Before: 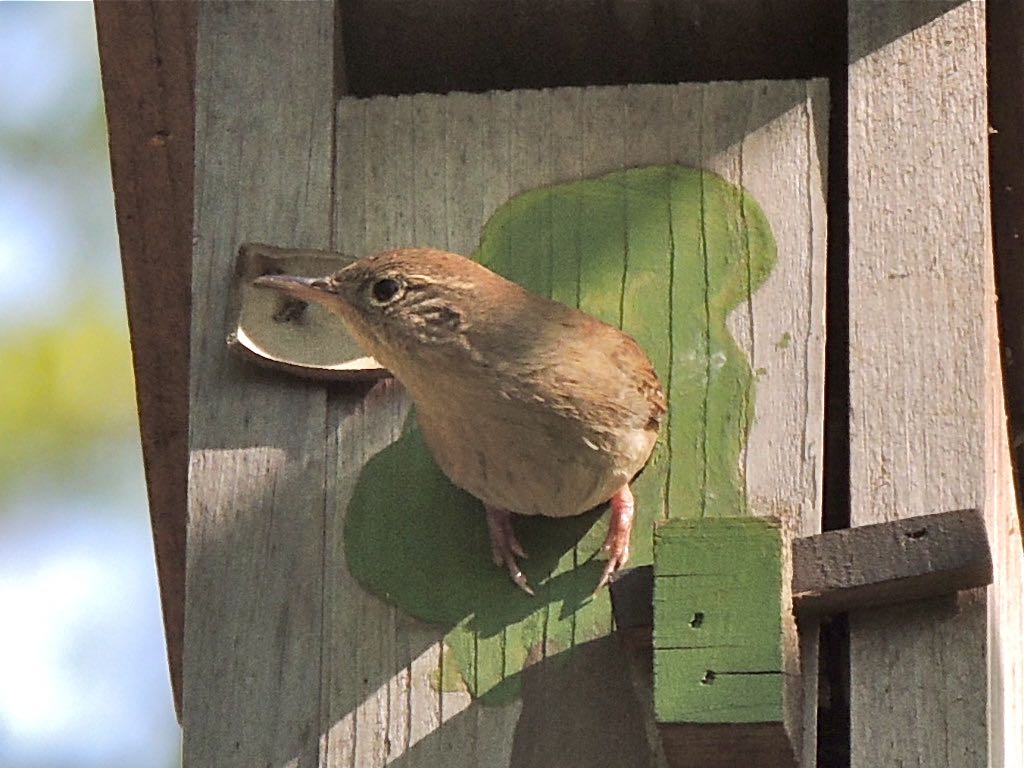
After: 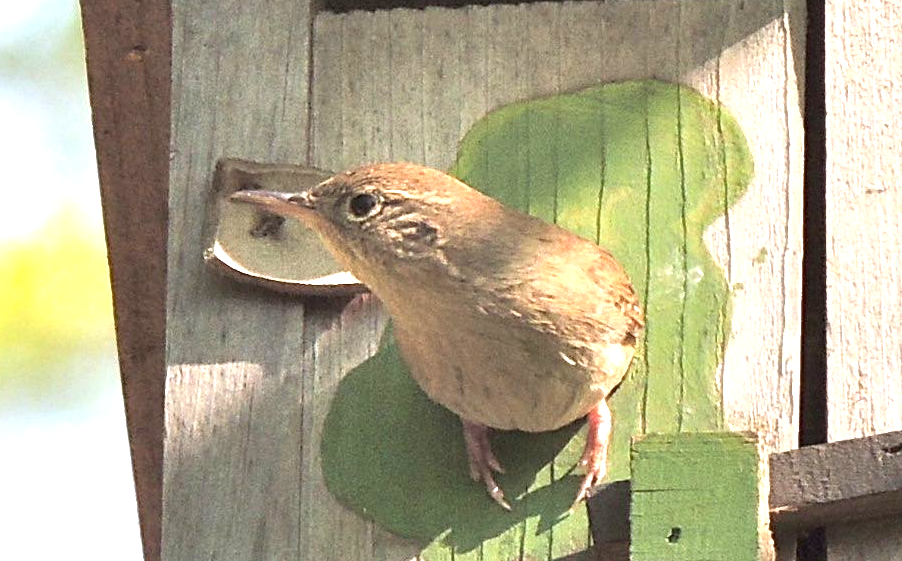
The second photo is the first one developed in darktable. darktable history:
crop and rotate: left 2.285%, top 11.113%, right 9.545%, bottom 15.79%
exposure: black level correction 0, exposure 1.106 EV, compensate highlight preservation false
